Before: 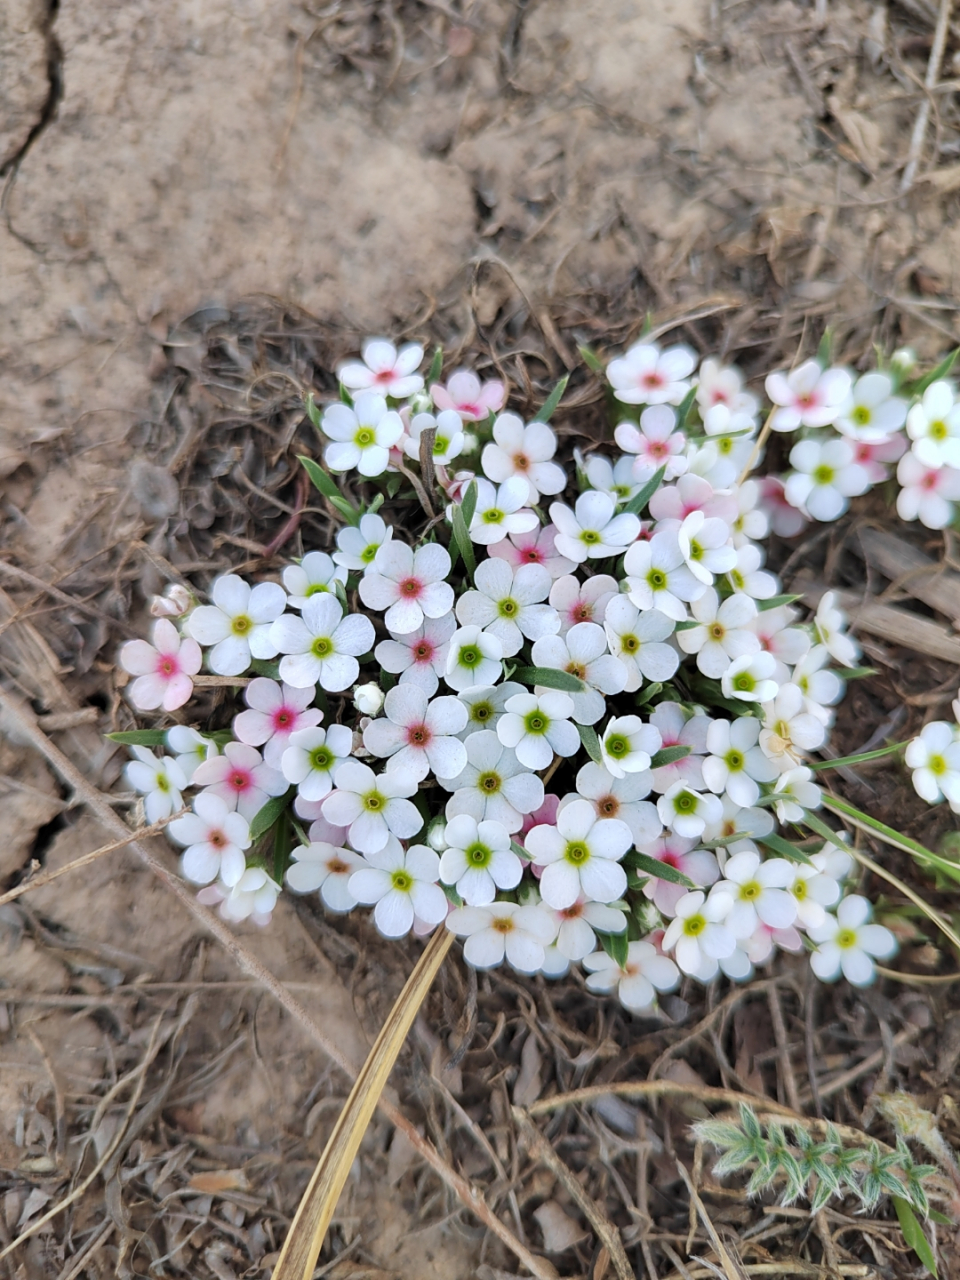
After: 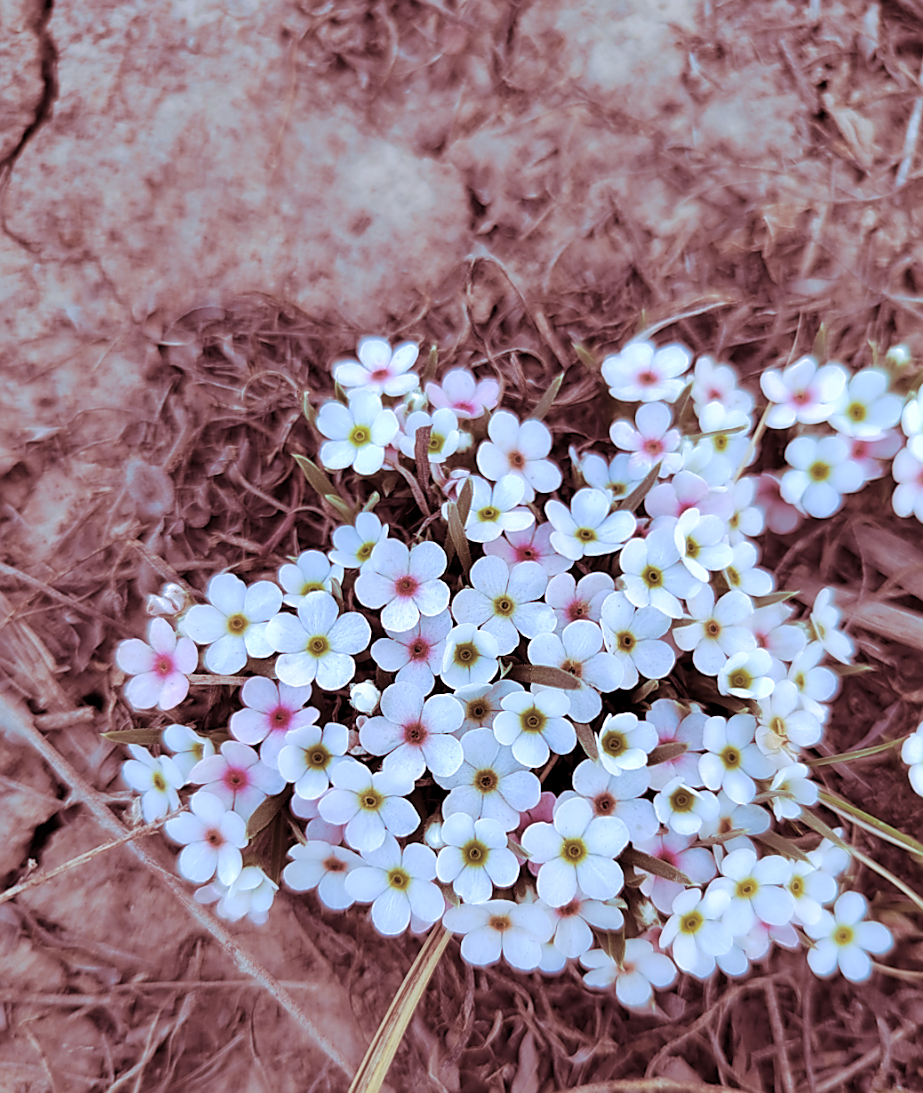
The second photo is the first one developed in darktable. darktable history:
split-toning: highlights › hue 187.2°, highlights › saturation 0.83, balance -68.05, compress 56.43%
white balance: red 0.926, green 1.003, blue 1.133
crop and rotate: angle 0.2°, left 0.275%, right 3.127%, bottom 14.18%
shadows and highlights: radius 334.93, shadows 63.48, highlights 6.06, compress 87.7%, highlights color adjustment 39.73%, soften with gaussian
sharpen: on, module defaults
